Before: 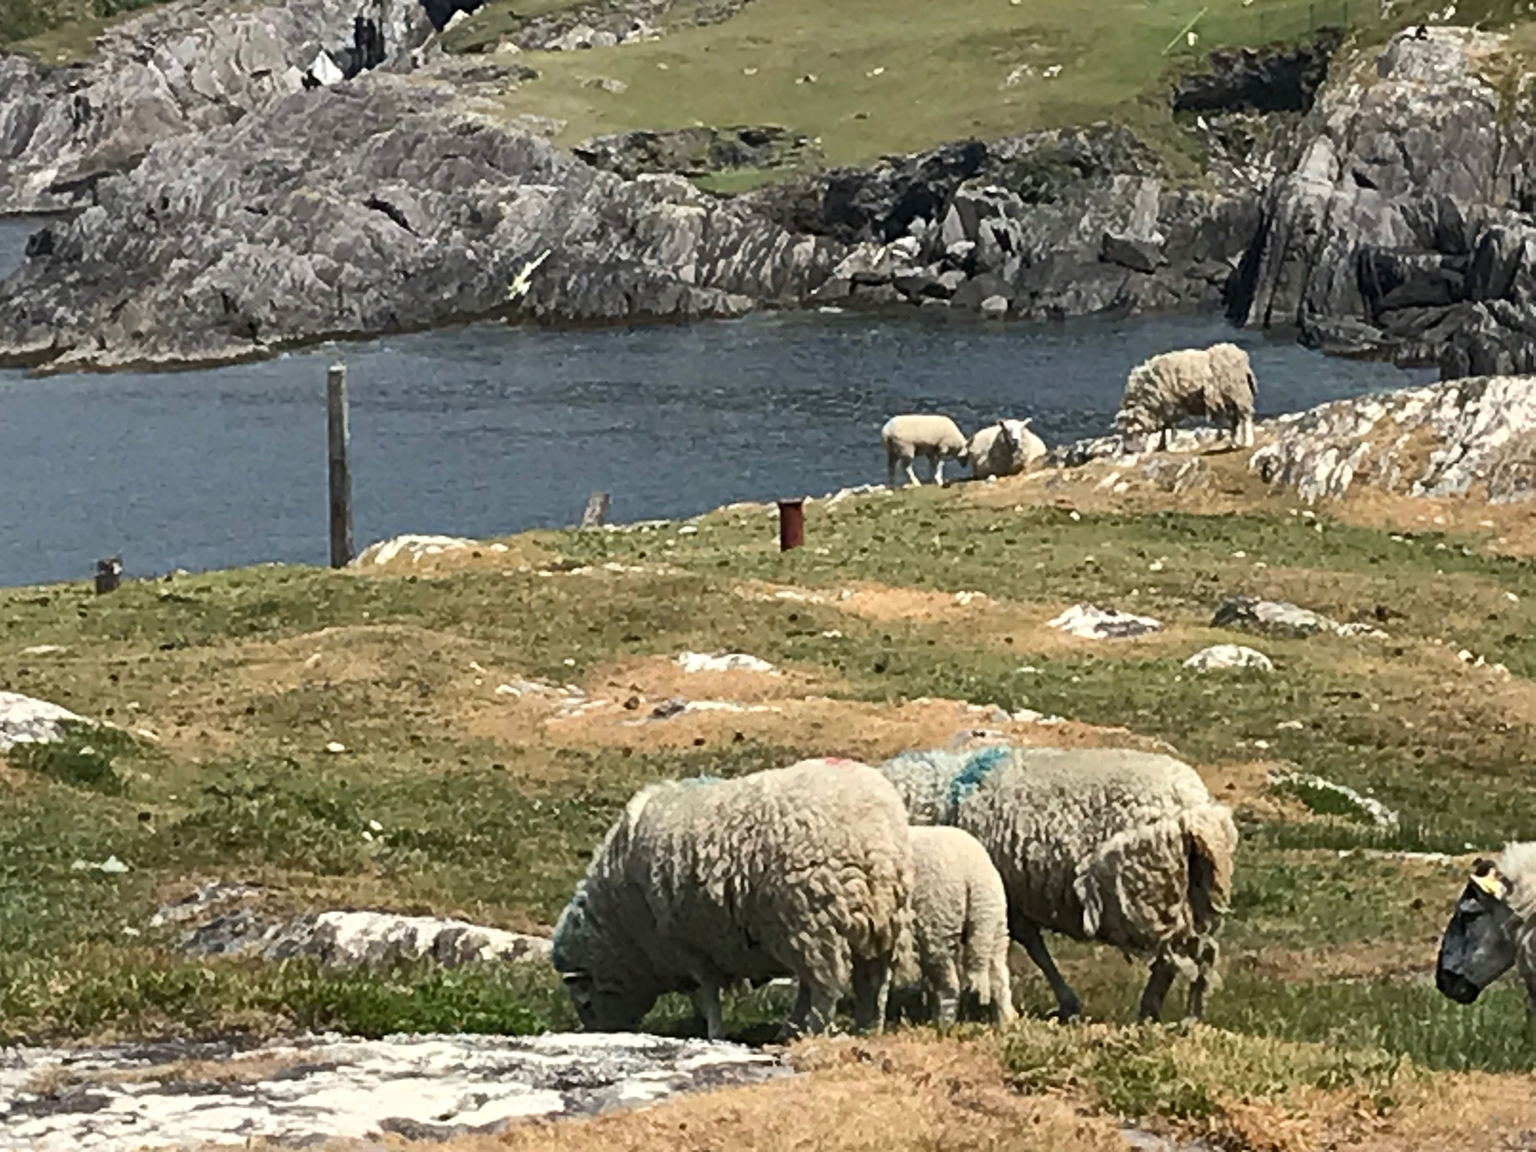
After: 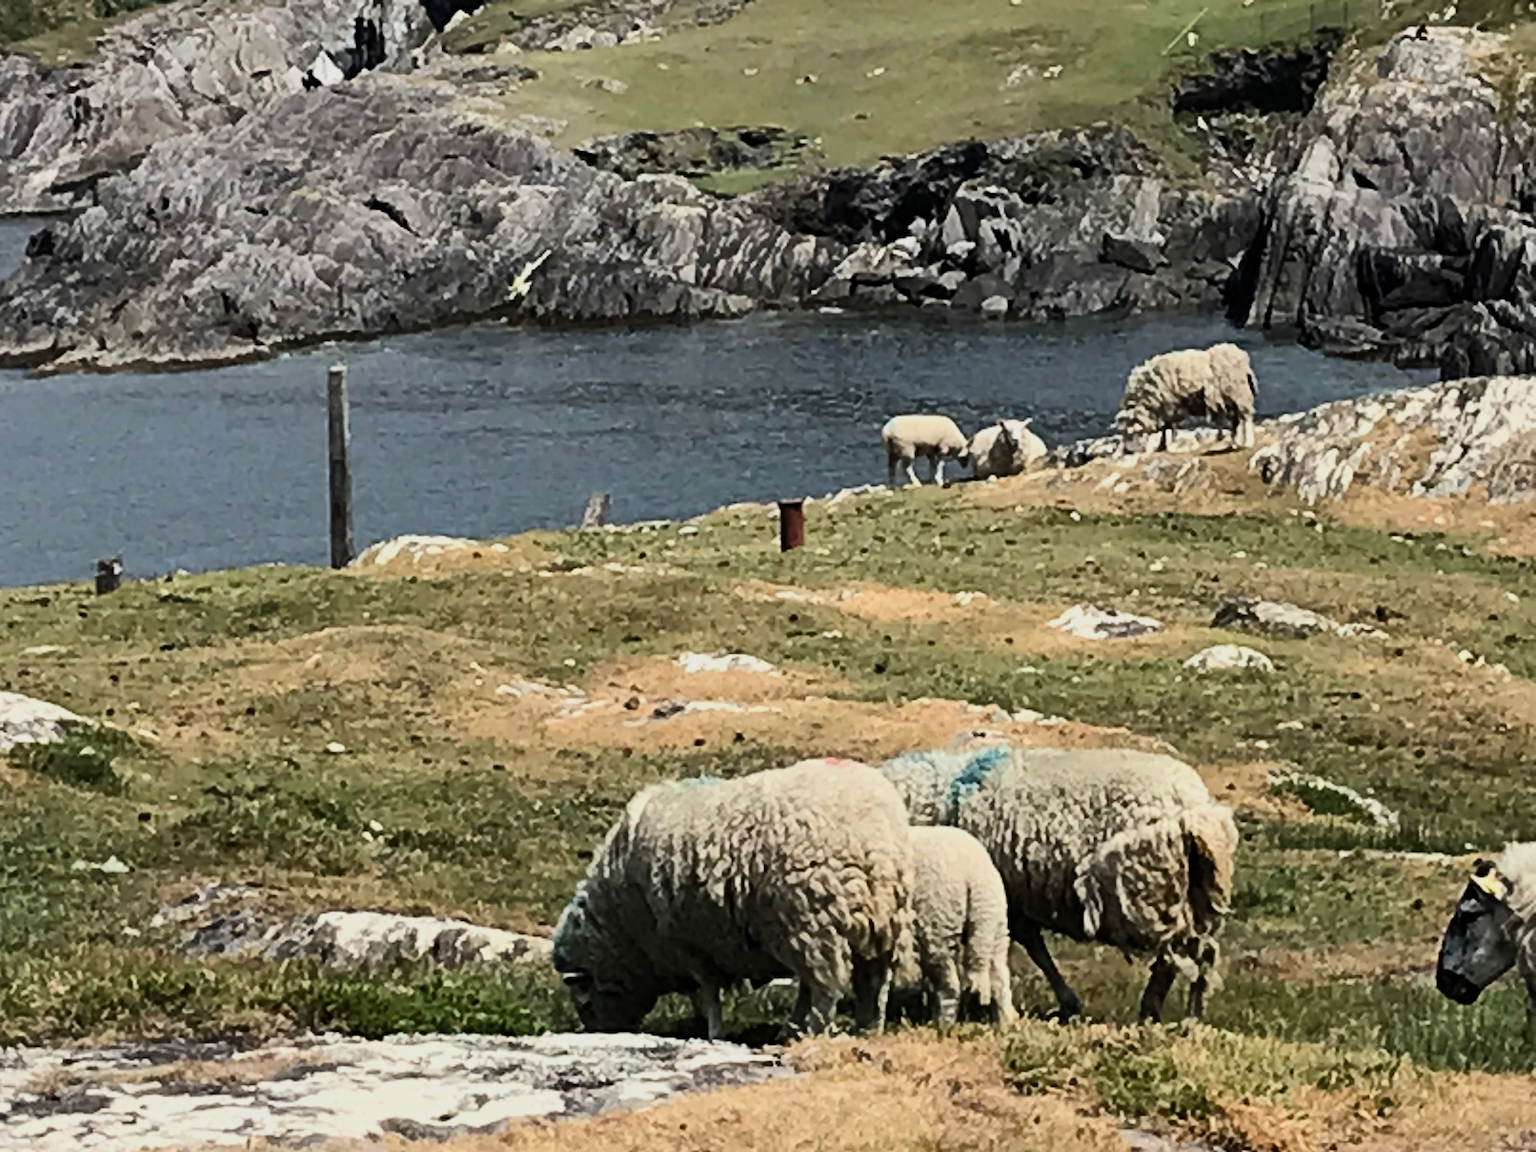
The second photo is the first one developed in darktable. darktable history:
filmic rgb: black relative exposure -16 EV, white relative exposure 5.32 EV, hardness 5.92, contrast 1.237, color science v6 (2022)
